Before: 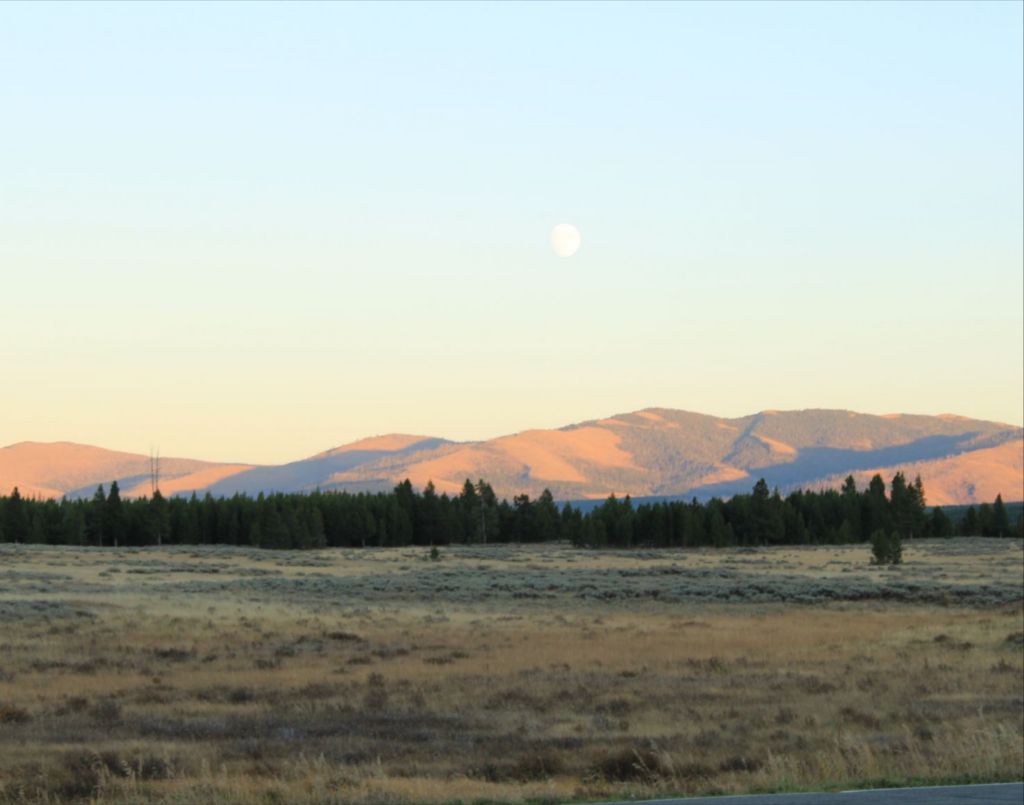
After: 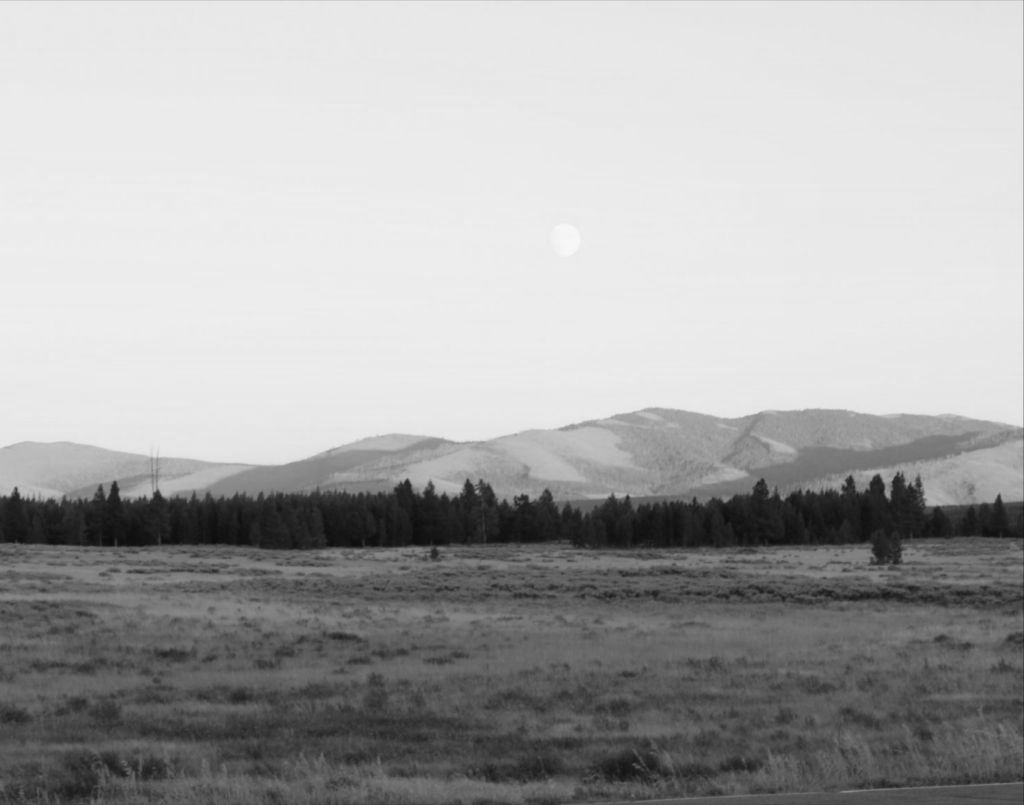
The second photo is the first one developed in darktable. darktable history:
white balance: red 0.984, blue 1.059
monochrome: a 32, b 64, size 2.3
